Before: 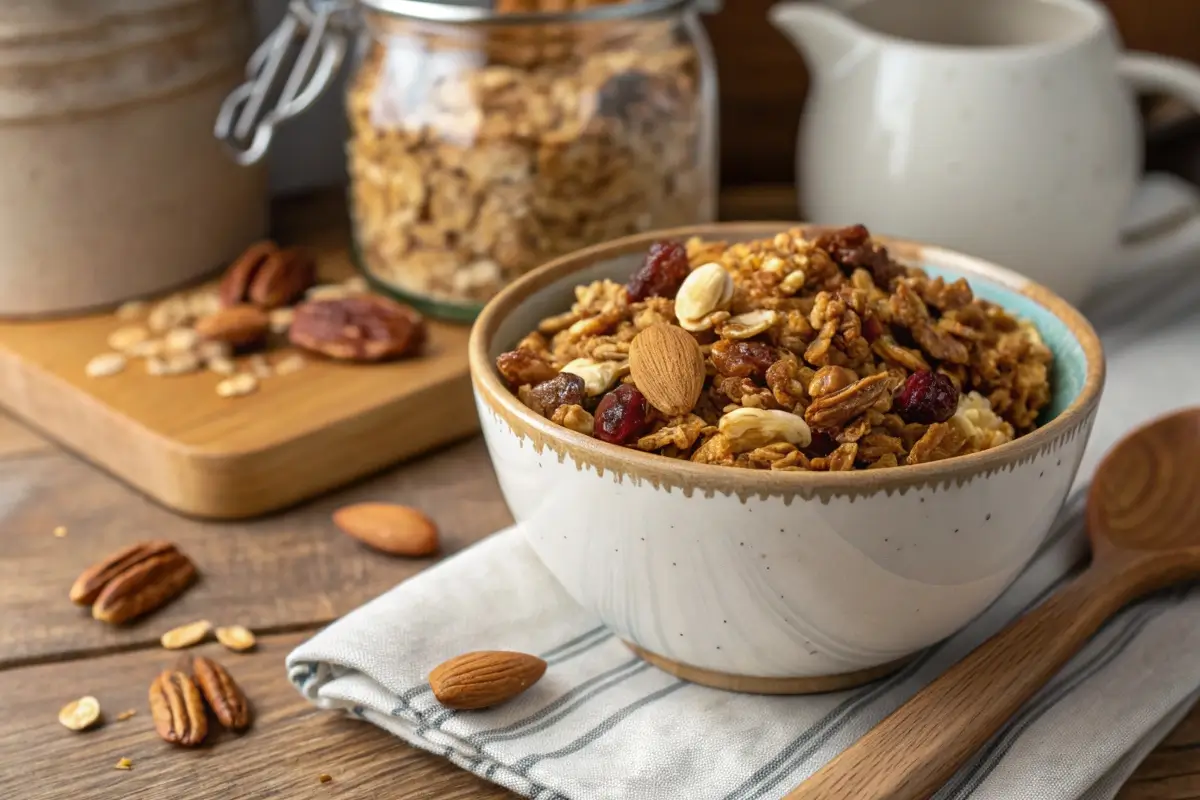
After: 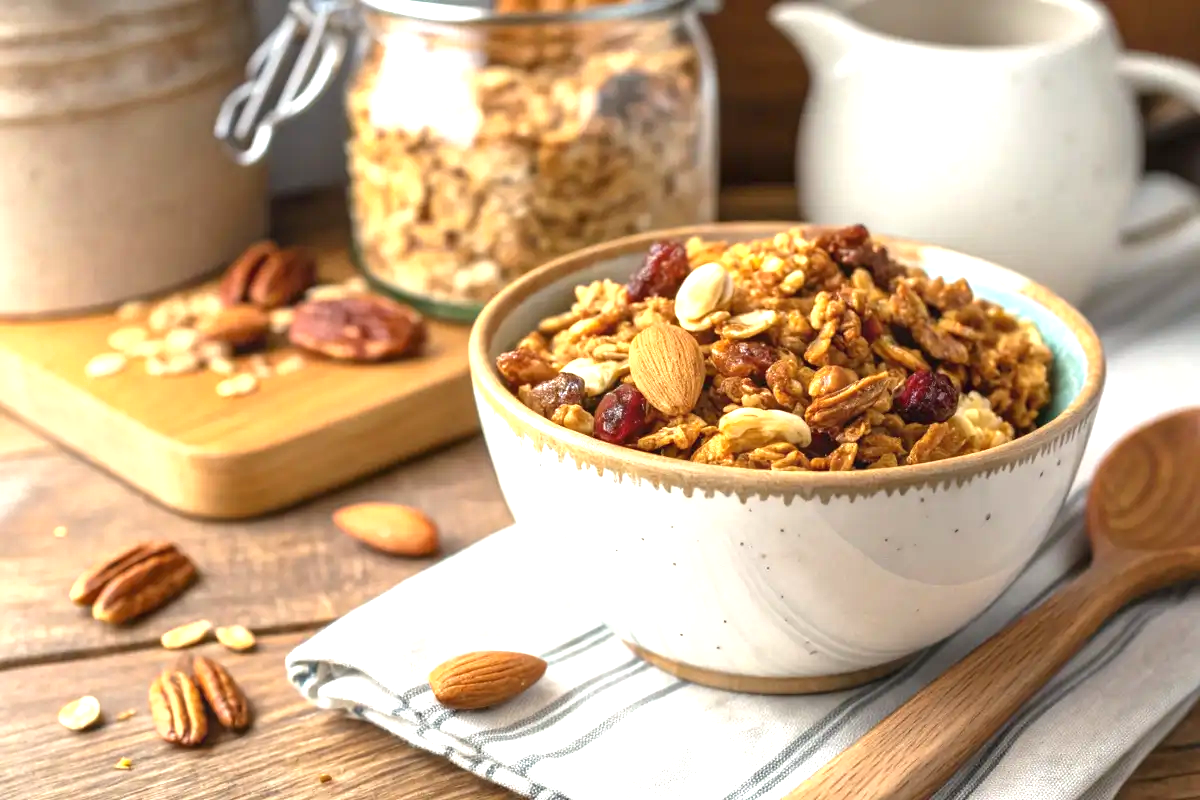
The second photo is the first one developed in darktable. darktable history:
shadows and highlights: shadows 25.98, highlights -26.21
exposure: black level correction 0, exposure 1.2 EV, compensate highlight preservation false
